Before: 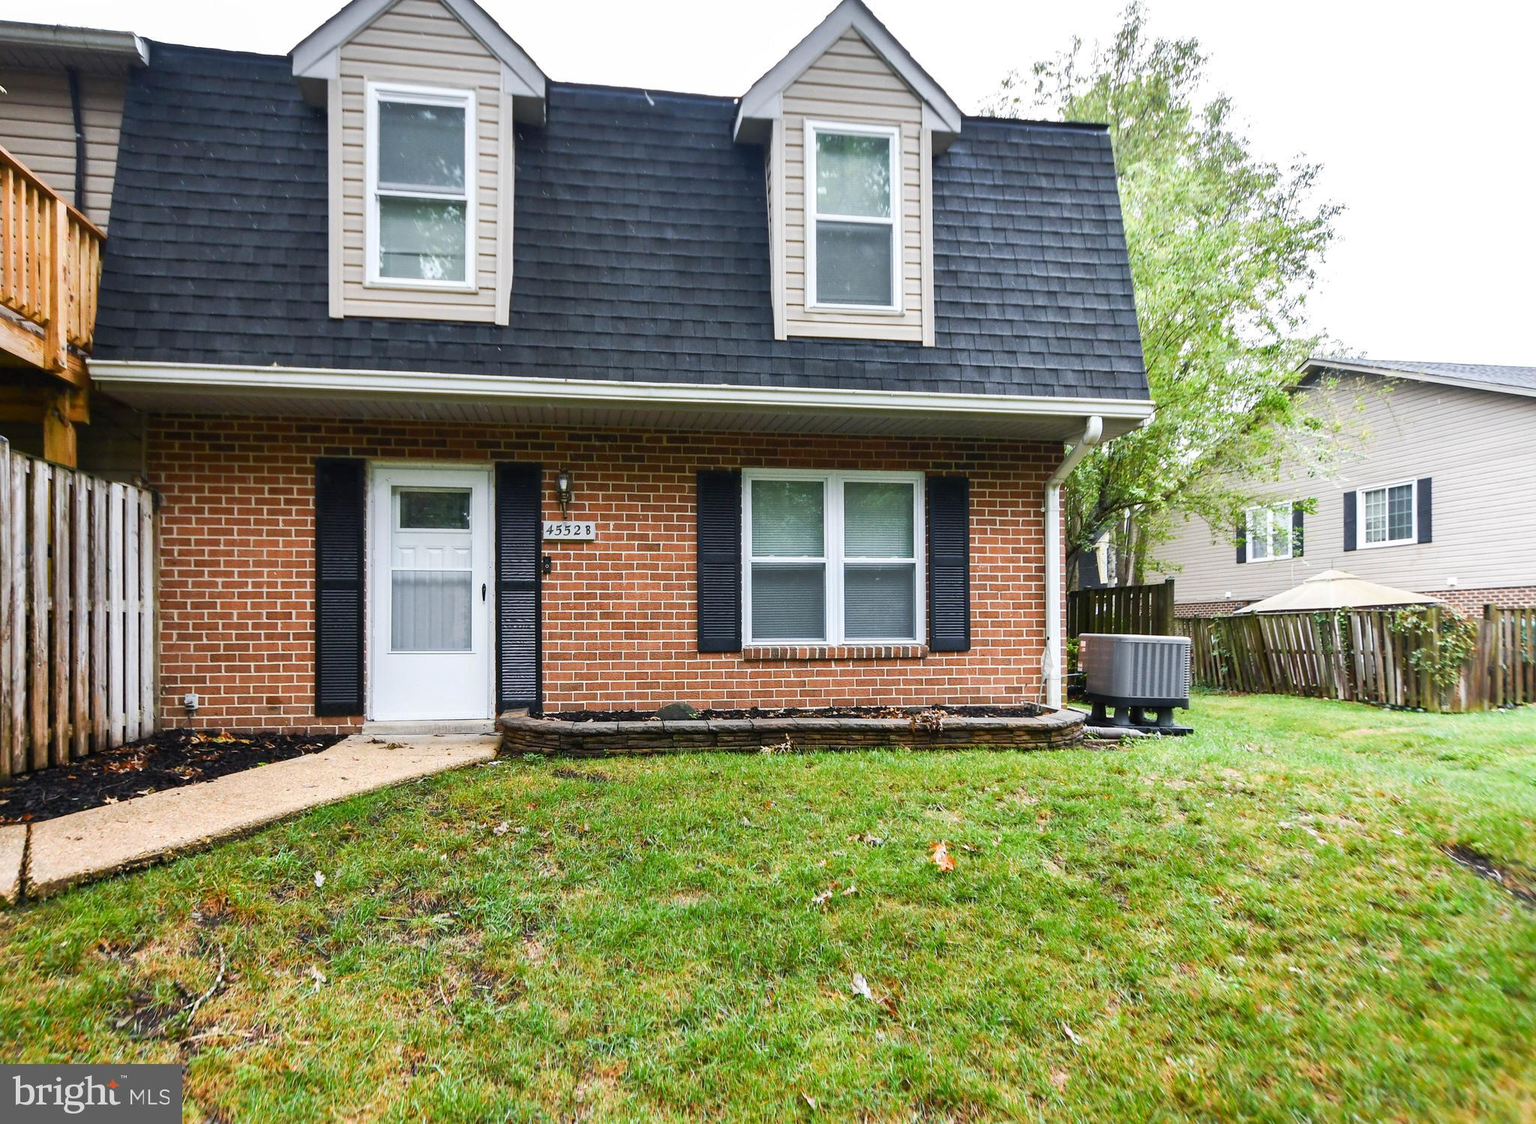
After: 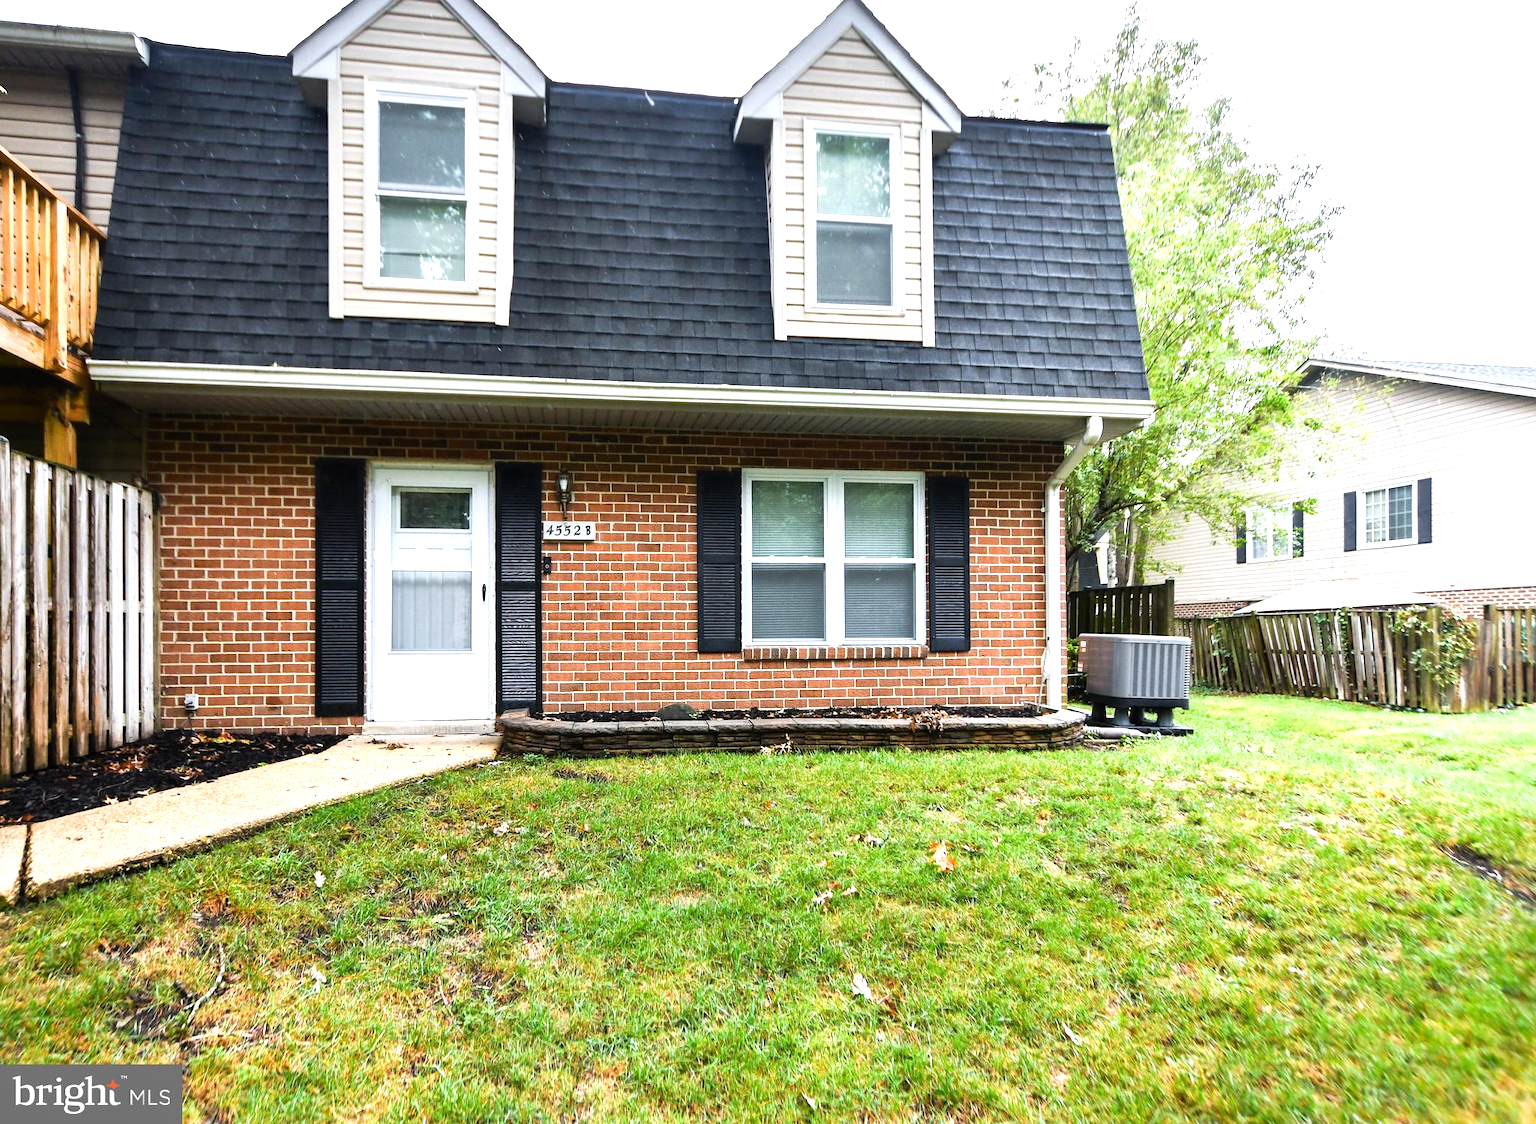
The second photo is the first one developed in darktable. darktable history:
color correction: highlights b* -0.008
tone equalizer: -8 EV -0.76 EV, -7 EV -0.711 EV, -6 EV -0.562 EV, -5 EV -0.421 EV, -3 EV 0.369 EV, -2 EV 0.6 EV, -1 EV 0.685 EV, +0 EV 0.735 EV, mask exposure compensation -0.493 EV
